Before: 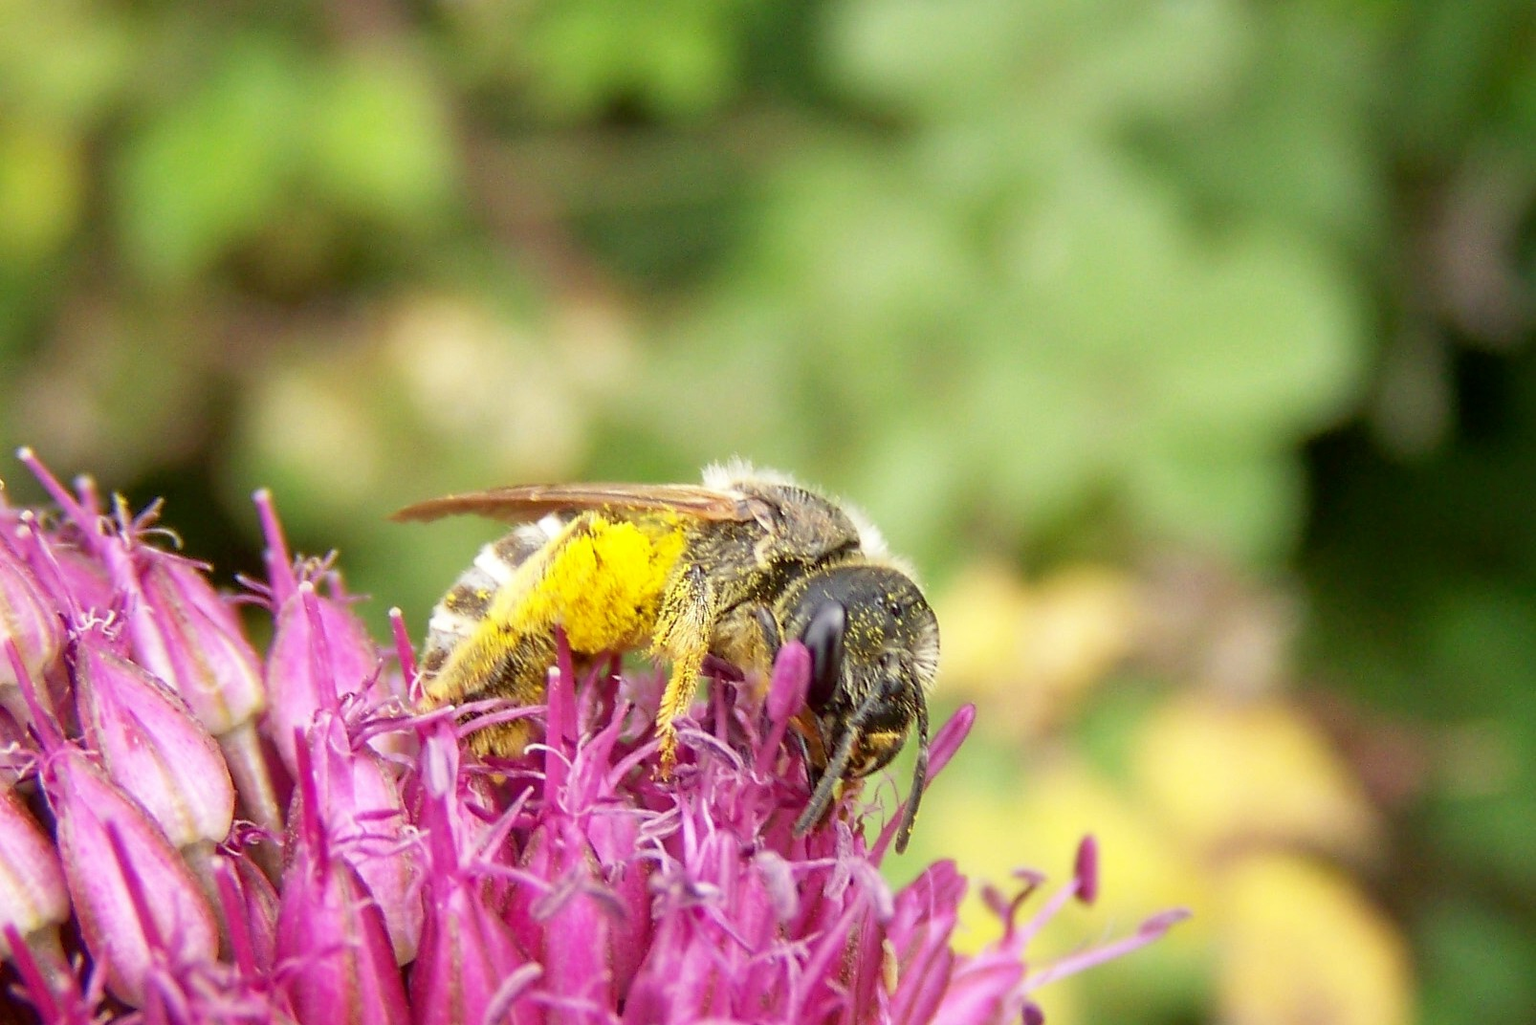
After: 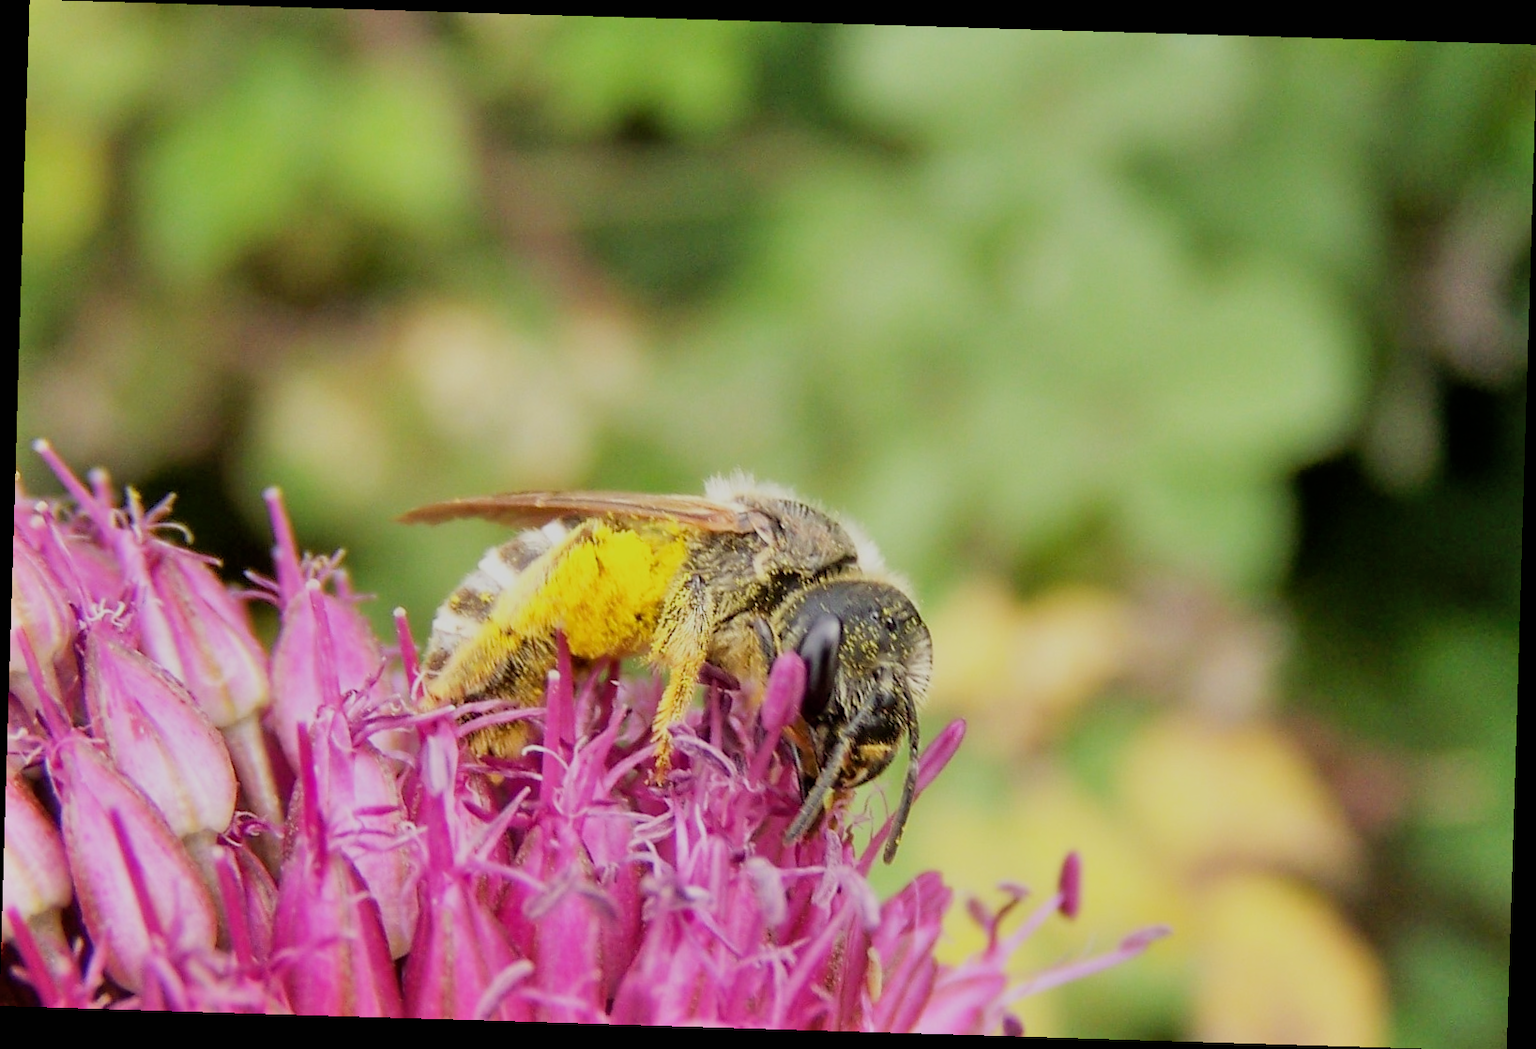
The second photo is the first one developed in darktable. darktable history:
rotate and perspective: rotation 1.72°, automatic cropping off
shadows and highlights: shadows 35, highlights -35, soften with gaussian
filmic rgb: black relative exposure -7.65 EV, white relative exposure 4.56 EV, hardness 3.61
